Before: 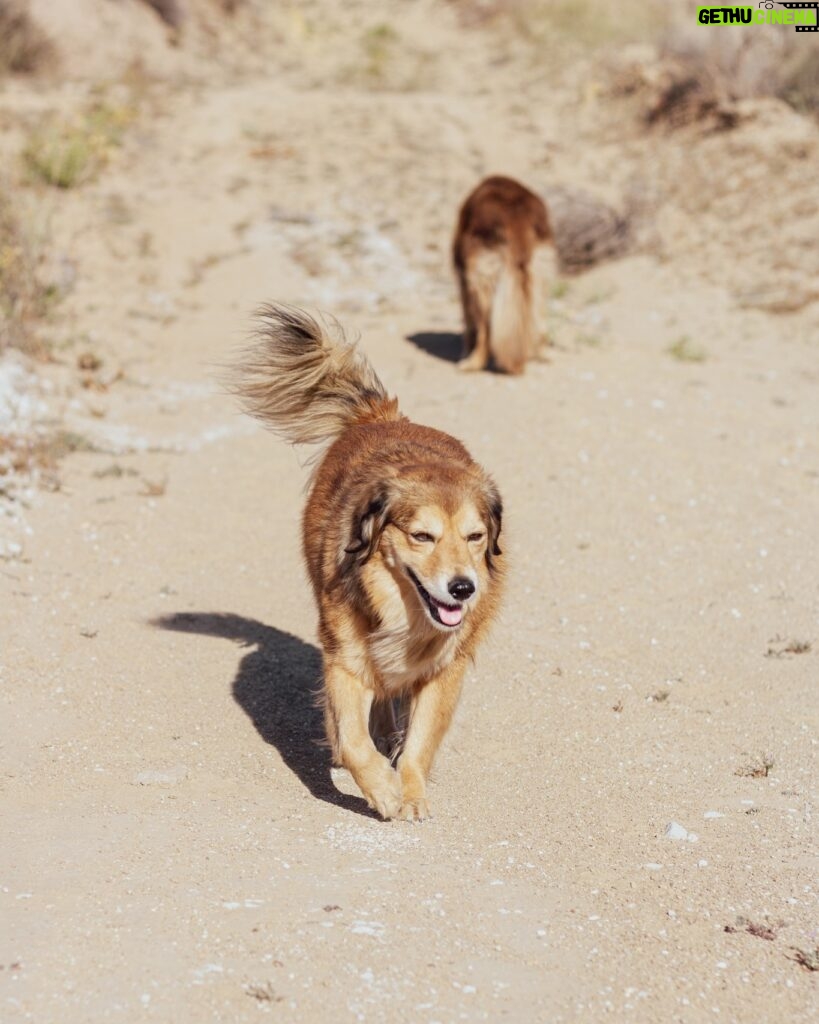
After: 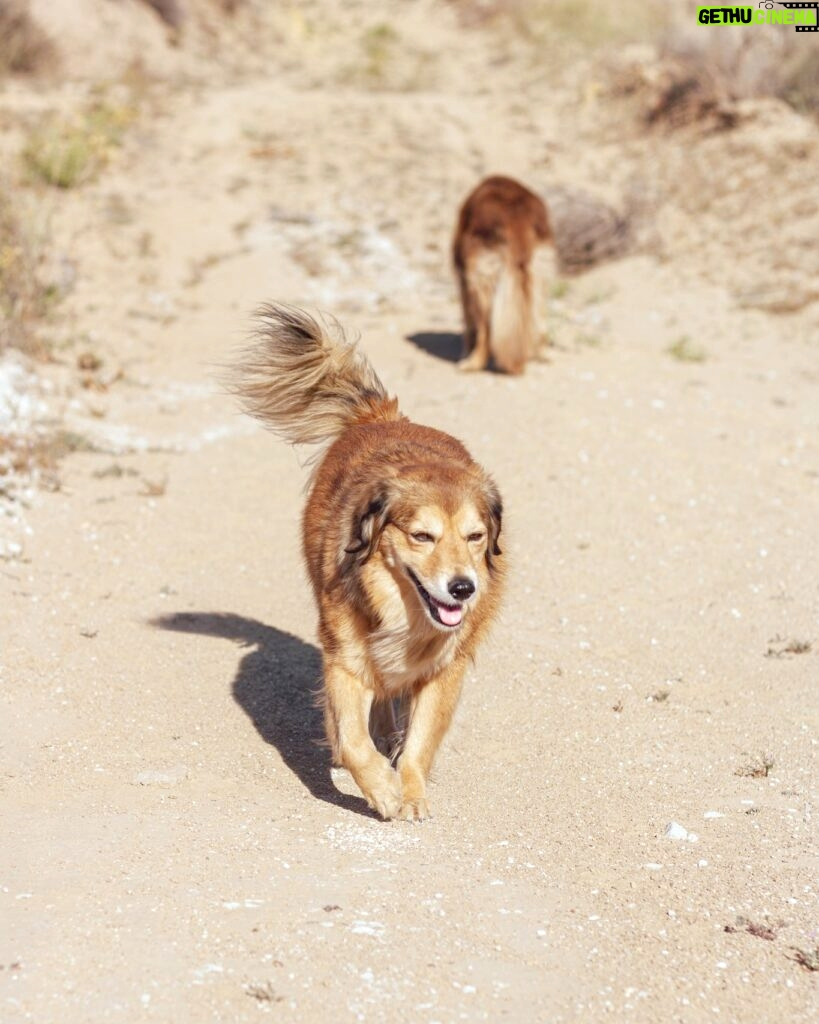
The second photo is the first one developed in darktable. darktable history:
tone equalizer: -8 EV 0.25 EV, -7 EV 0.417 EV, -6 EV 0.417 EV, -5 EV 0.25 EV, -3 EV -0.25 EV, -2 EV -0.417 EV, -1 EV -0.417 EV, +0 EV -0.25 EV, edges refinement/feathering 500, mask exposure compensation -1.57 EV, preserve details guided filter
exposure: black level correction 0, exposure 0.7 EV, compensate exposure bias true, compensate highlight preservation false
